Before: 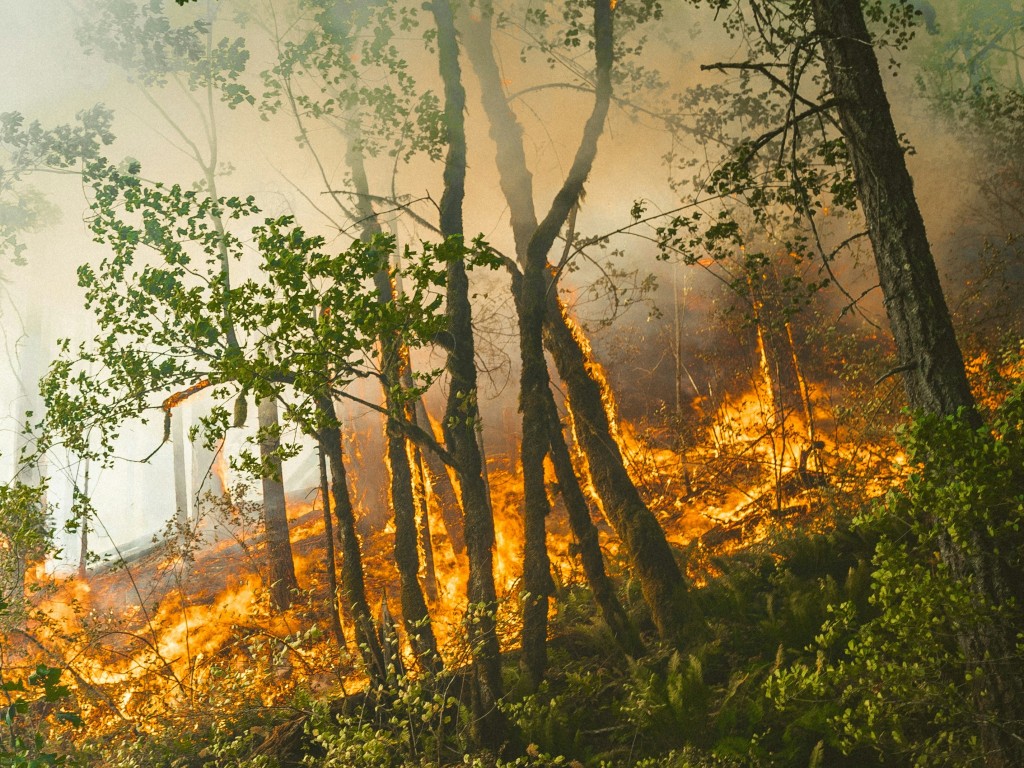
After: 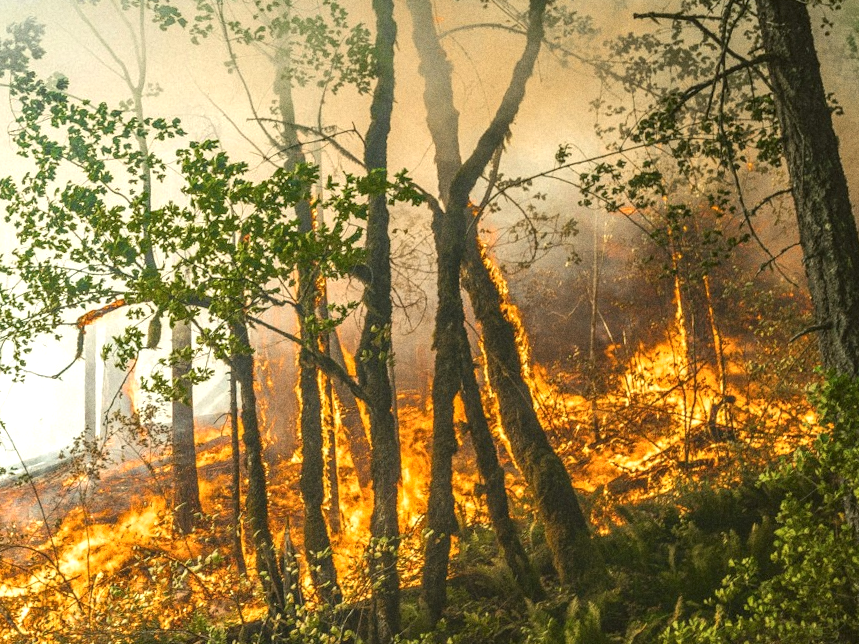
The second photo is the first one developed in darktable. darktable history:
rgb curve: curves: ch0 [(0, 0) (0.053, 0.068) (0.122, 0.128) (1, 1)]
local contrast: highlights 0%, shadows 0%, detail 133%
grain: coarseness 0.09 ISO
tone equalizer: -8 EV -0.417 EV, -7 EV -0.389 EV, -6 EV -0.333 EV, -5 EV -0.222 EV, -3 EV 0.222 EV, -2 EV 0.333 EV, -1 EV 0.389 EV, +0 EV 0.417 EV, edges refinement/feathering 500, mask exposure compensation -1.57 EV, preserve details no
crop and rotate: angle -3.27°, left 5.211%, top 5.211%, right 4.607%, bottom 4.607%
